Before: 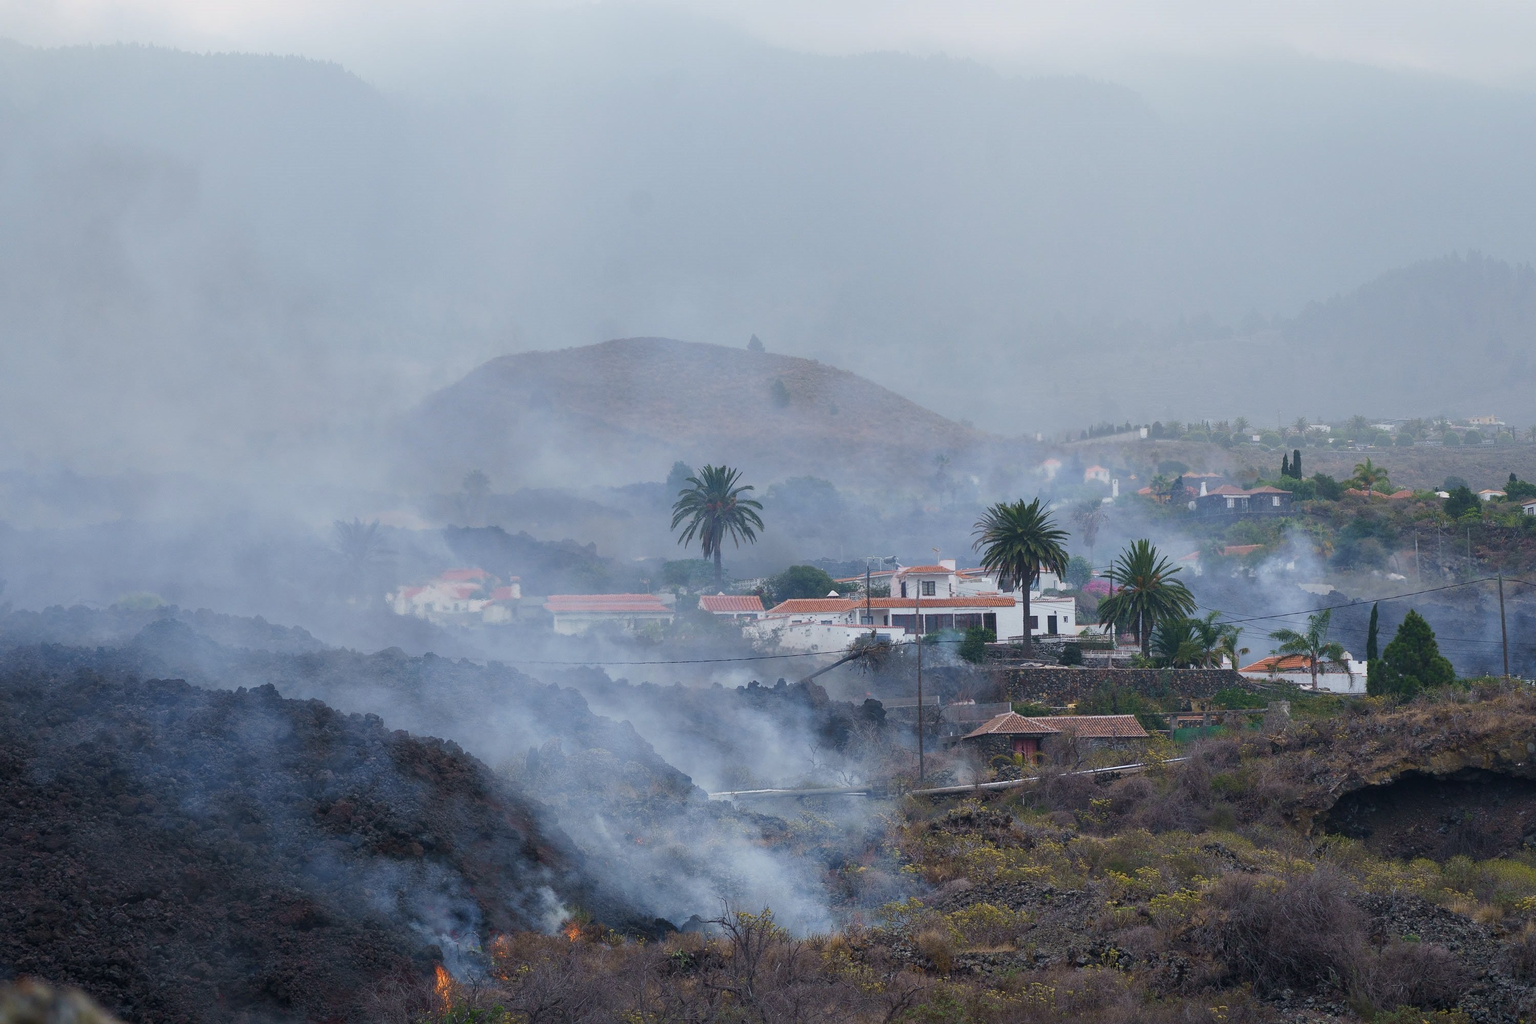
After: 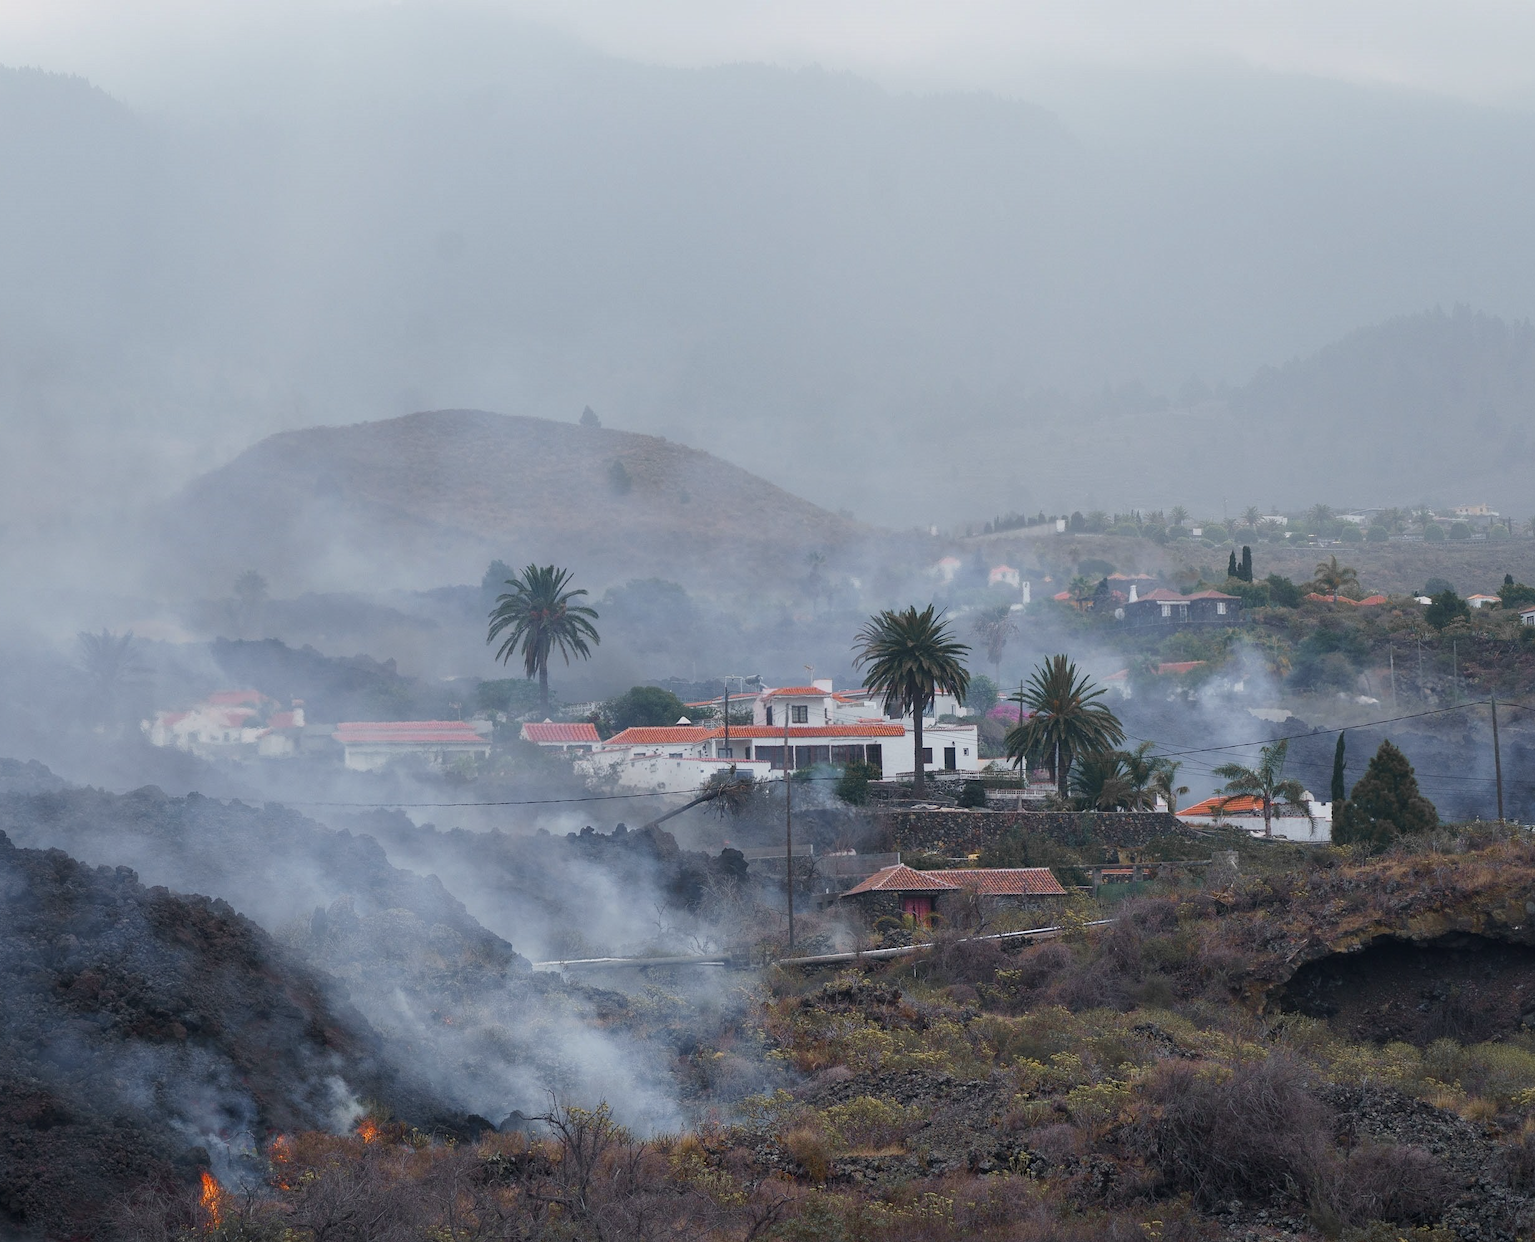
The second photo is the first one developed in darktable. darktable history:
color zones: curves: ch1 [(0, 0.679) (0.143, 0.647) (0.286, 0.261) (0.378, -0.011) (0.571, 0.396) (0.714, 0.399) (0.857, 0.406) (1, 0.679)]
crop: left 17.582%, bottom 0.031%
